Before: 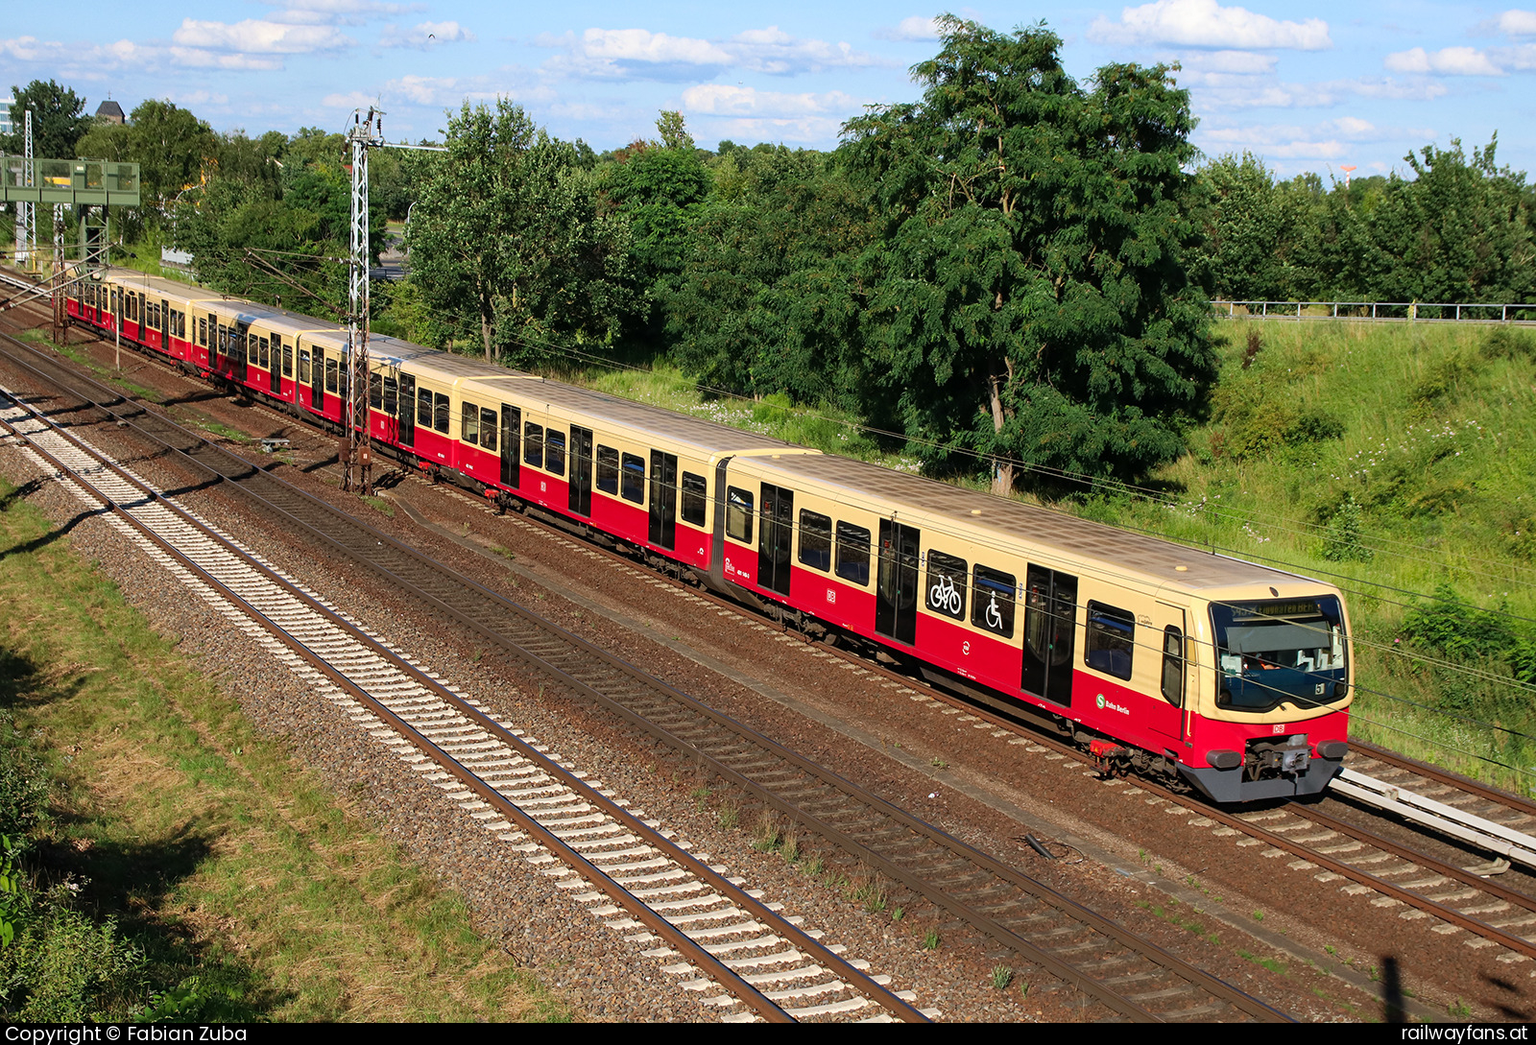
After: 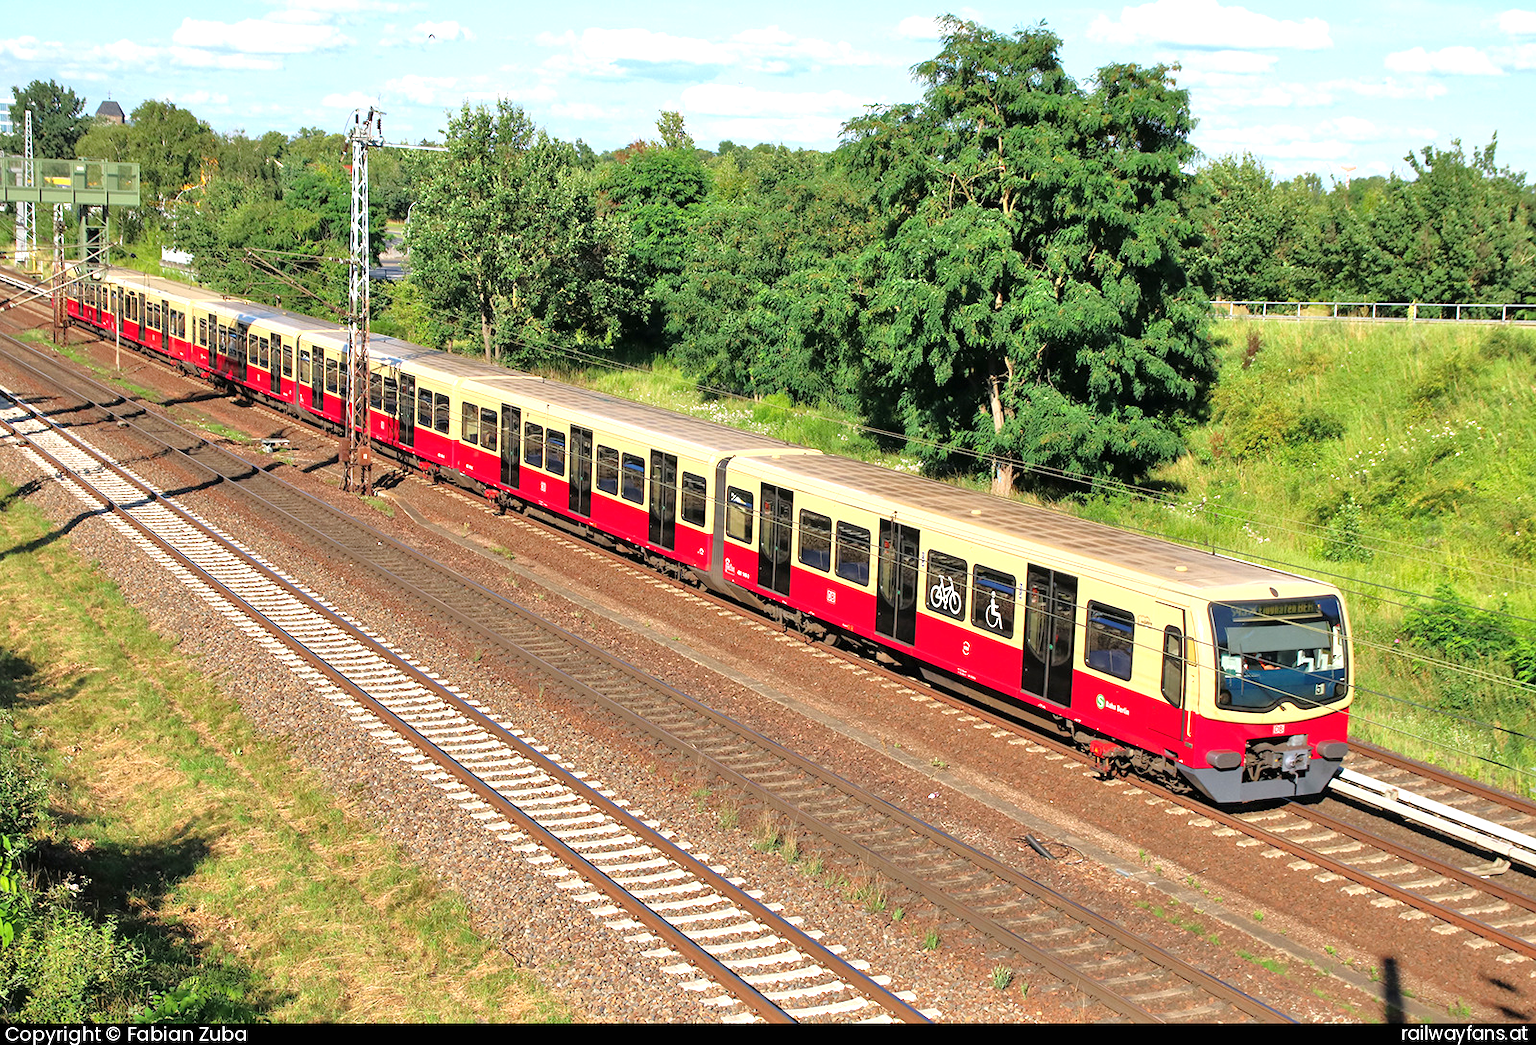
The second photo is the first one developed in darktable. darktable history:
exposure: black level correction 0, exposure 0.7 EV, compensate highlight preservation false
tone equalizer: -7 EV 0.15 EV, -6 EV 0.6 EV, -5 EV 1.15 EV, -4 EV 1.33 EV, -3 EV 1.15 EV, -2 EV 0.6 EV, -1 EV 0.15 EV, mask exposure compensation -0.5 EV
